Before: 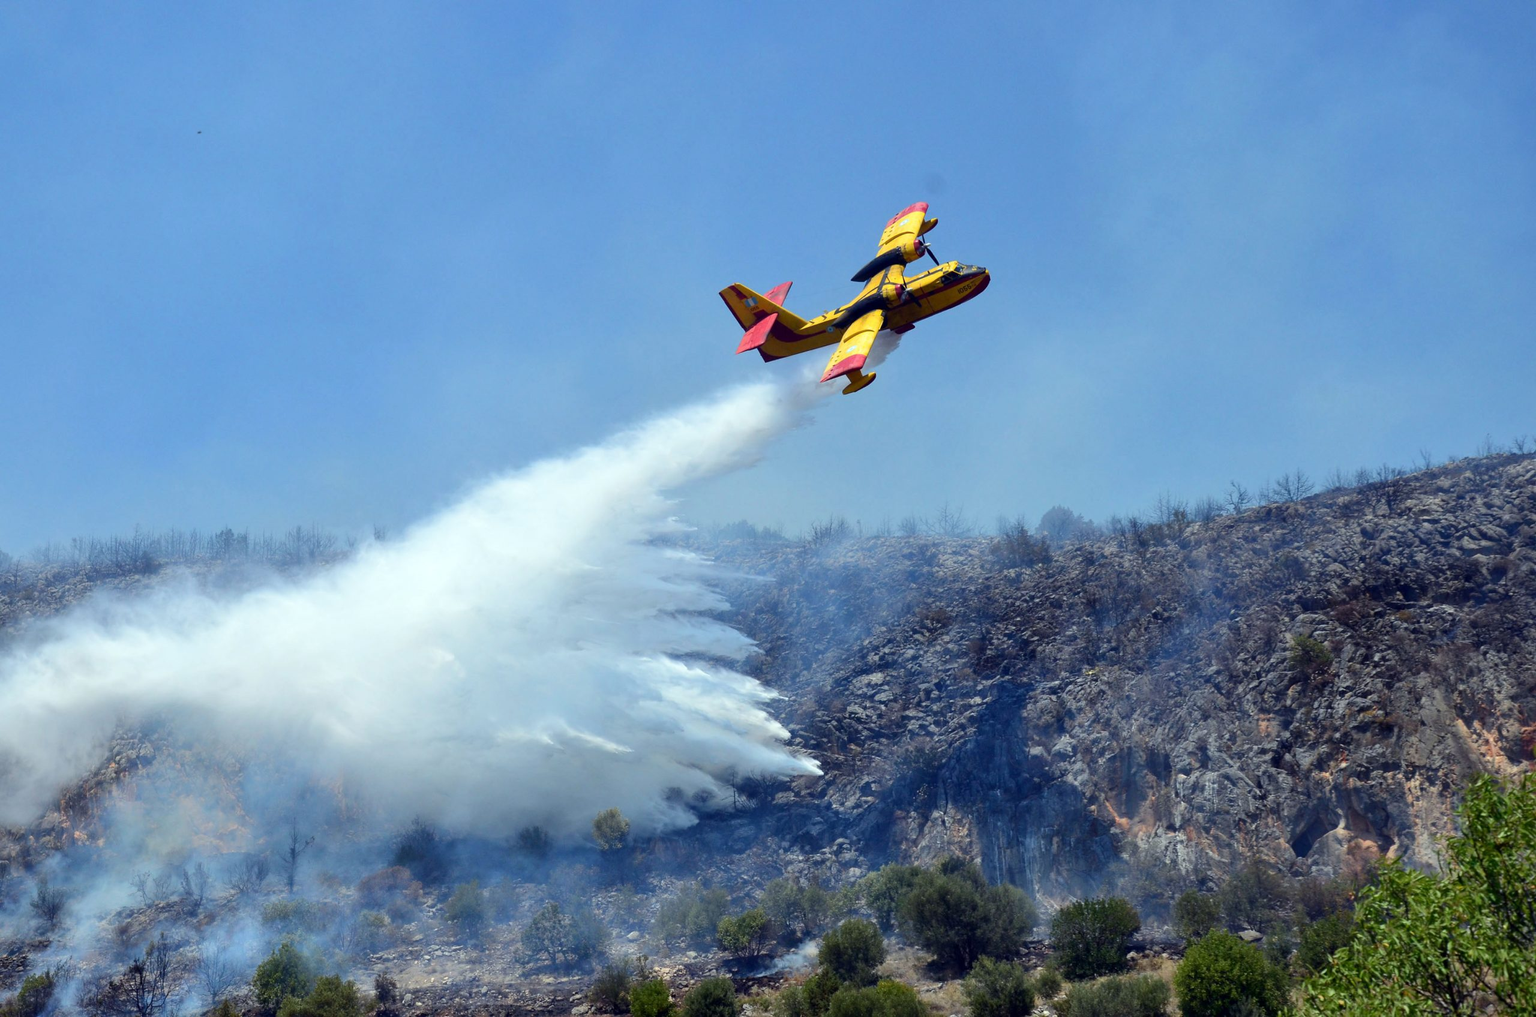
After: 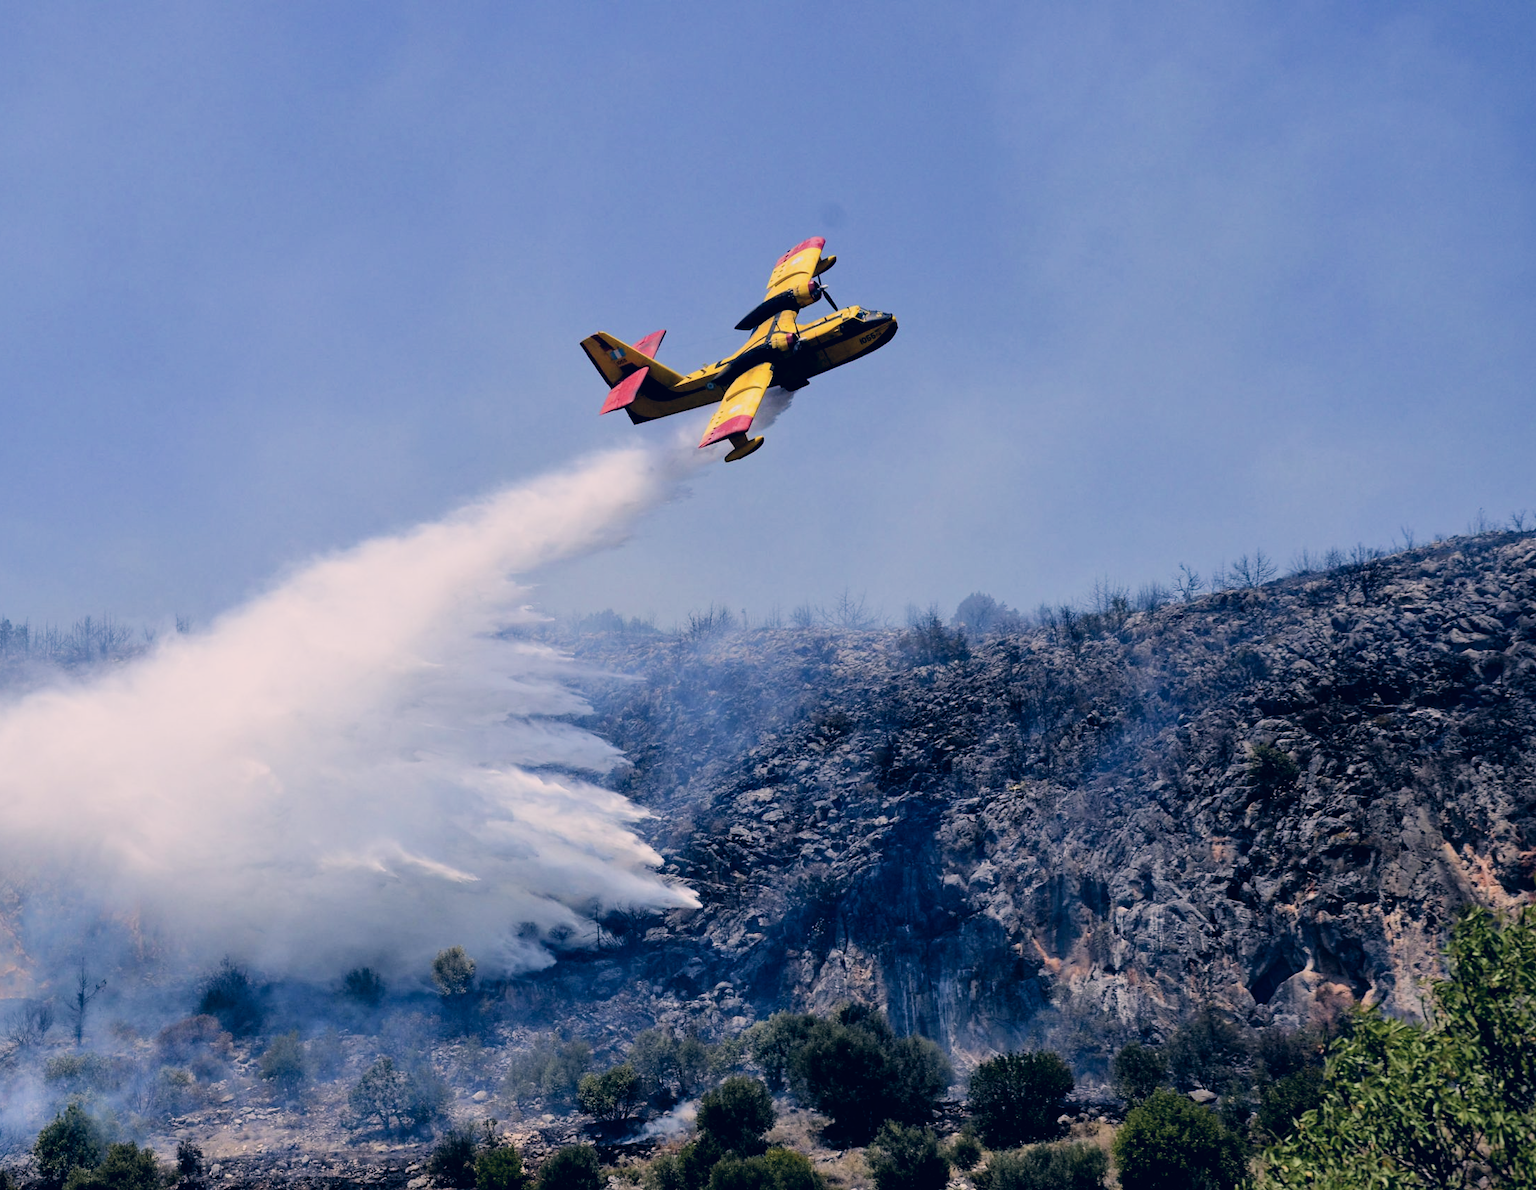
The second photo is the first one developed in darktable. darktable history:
crop and rotate: left 14.584%
filmic rgb: black relative exposure -5 EV, hardness 2.88, contrast 1.2, highlights saturation mix -30%
color correction: highlights a* 14.46, highlights b* 5.85, shadows a* -5.53, shadows b* -15.24, saturation 0.85
haze removal: compatibility mode true, adaptive false
